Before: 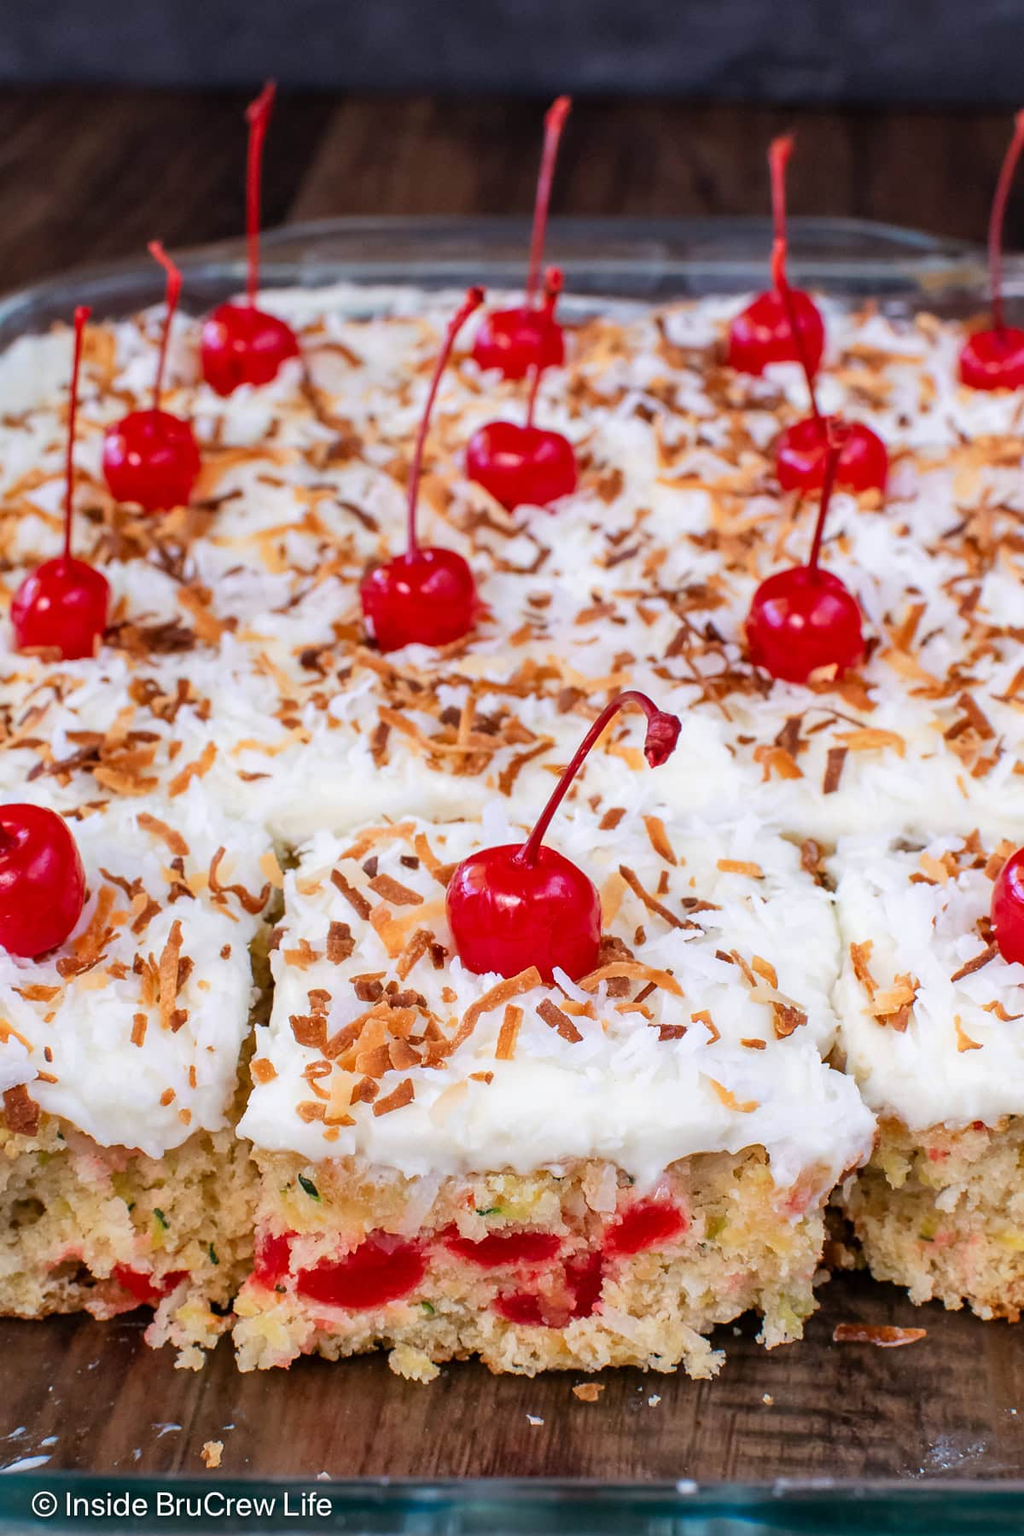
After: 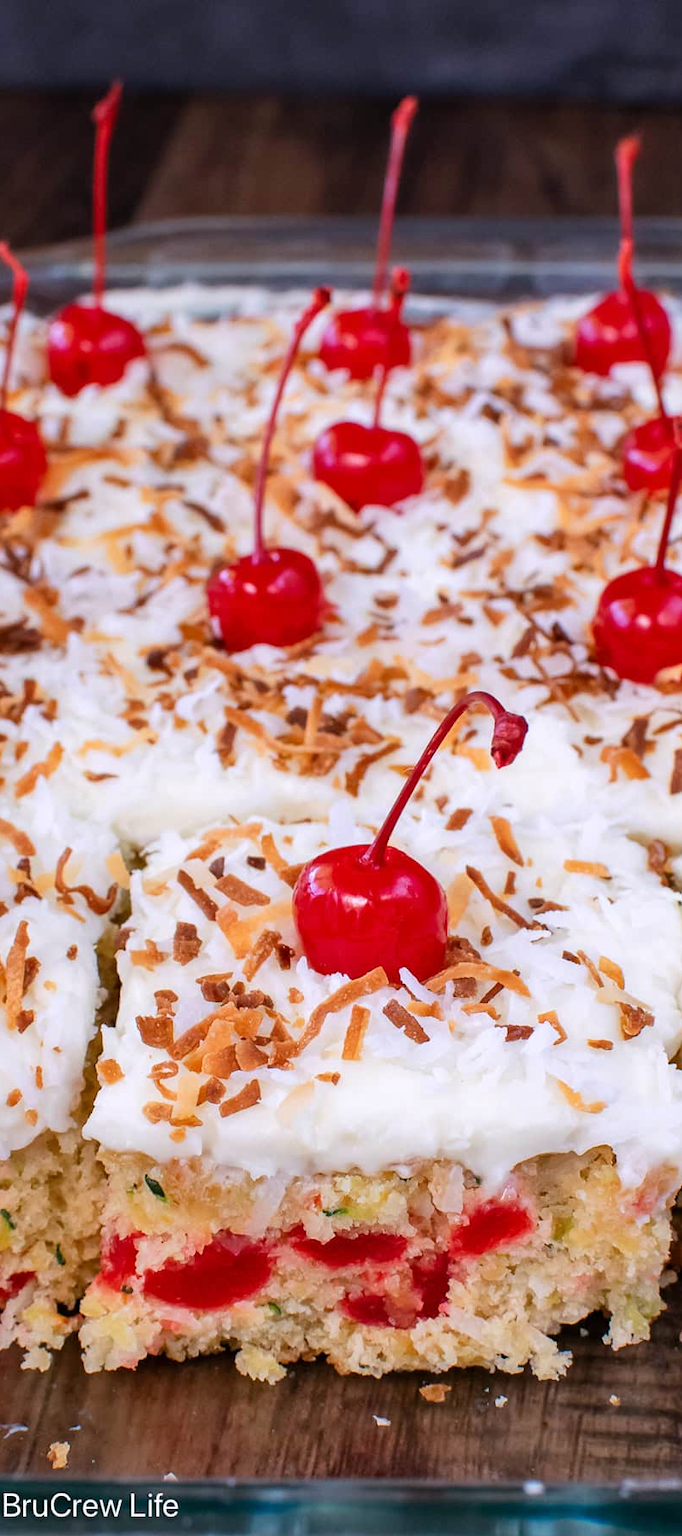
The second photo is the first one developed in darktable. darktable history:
crop and rotate: left 15.055%, right 18.278%
white balance: red 1.009, blue 1.027
